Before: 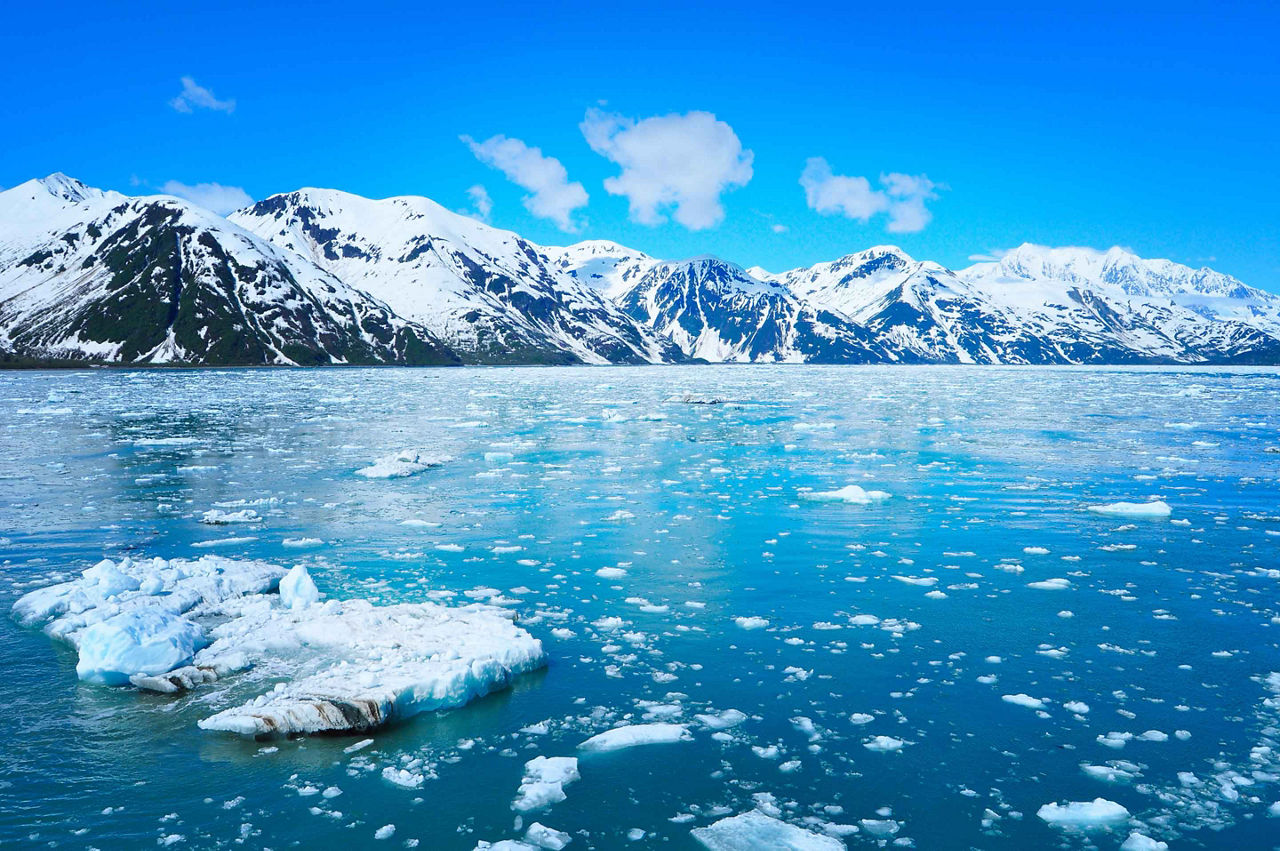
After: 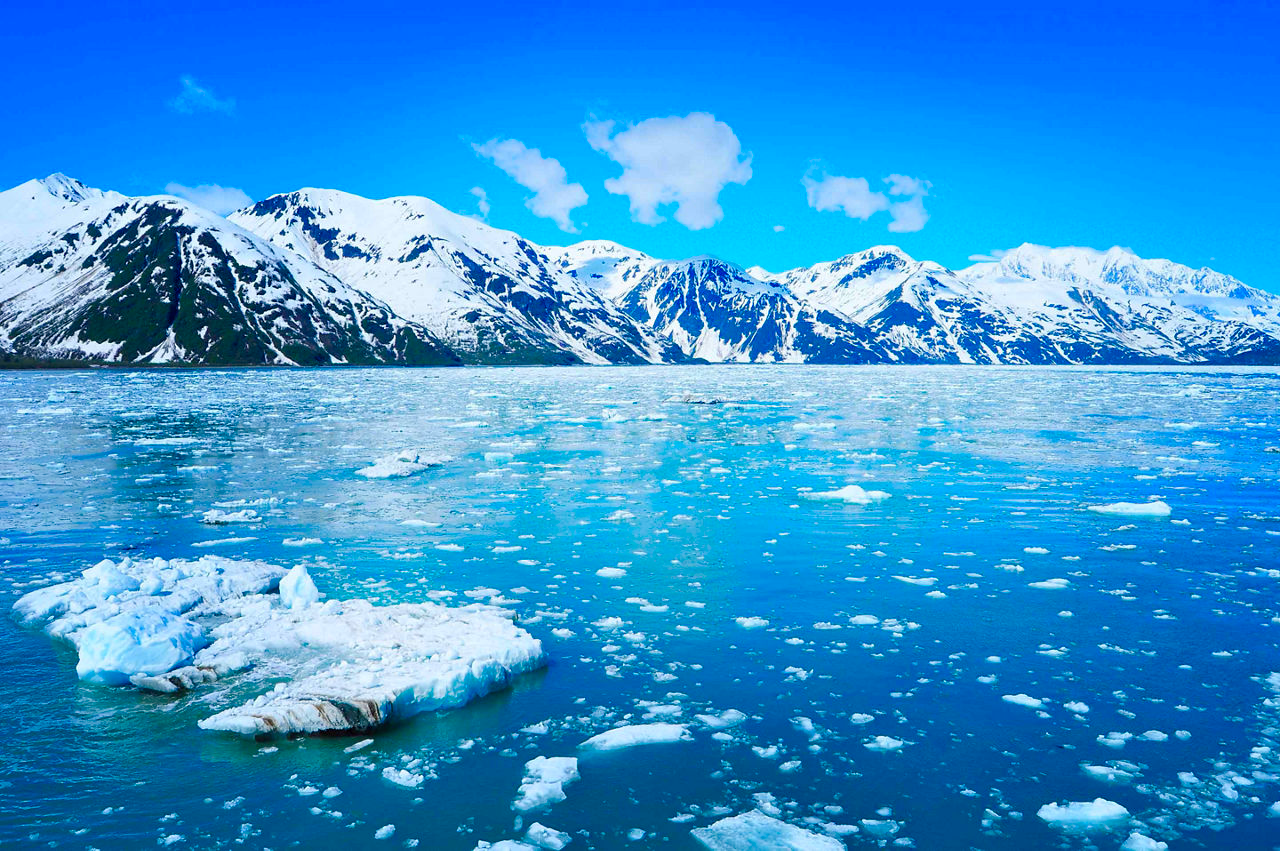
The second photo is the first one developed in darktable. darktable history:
color balance rgb: perceptual saturation grading › global saturation 40.502%, perceptual saturation grading › highlights -25.105%, perceptual saturation grading › mid-tones 34.694%, perceptual saturation grading › shadows 35.509%, global vibrance 9.732%
